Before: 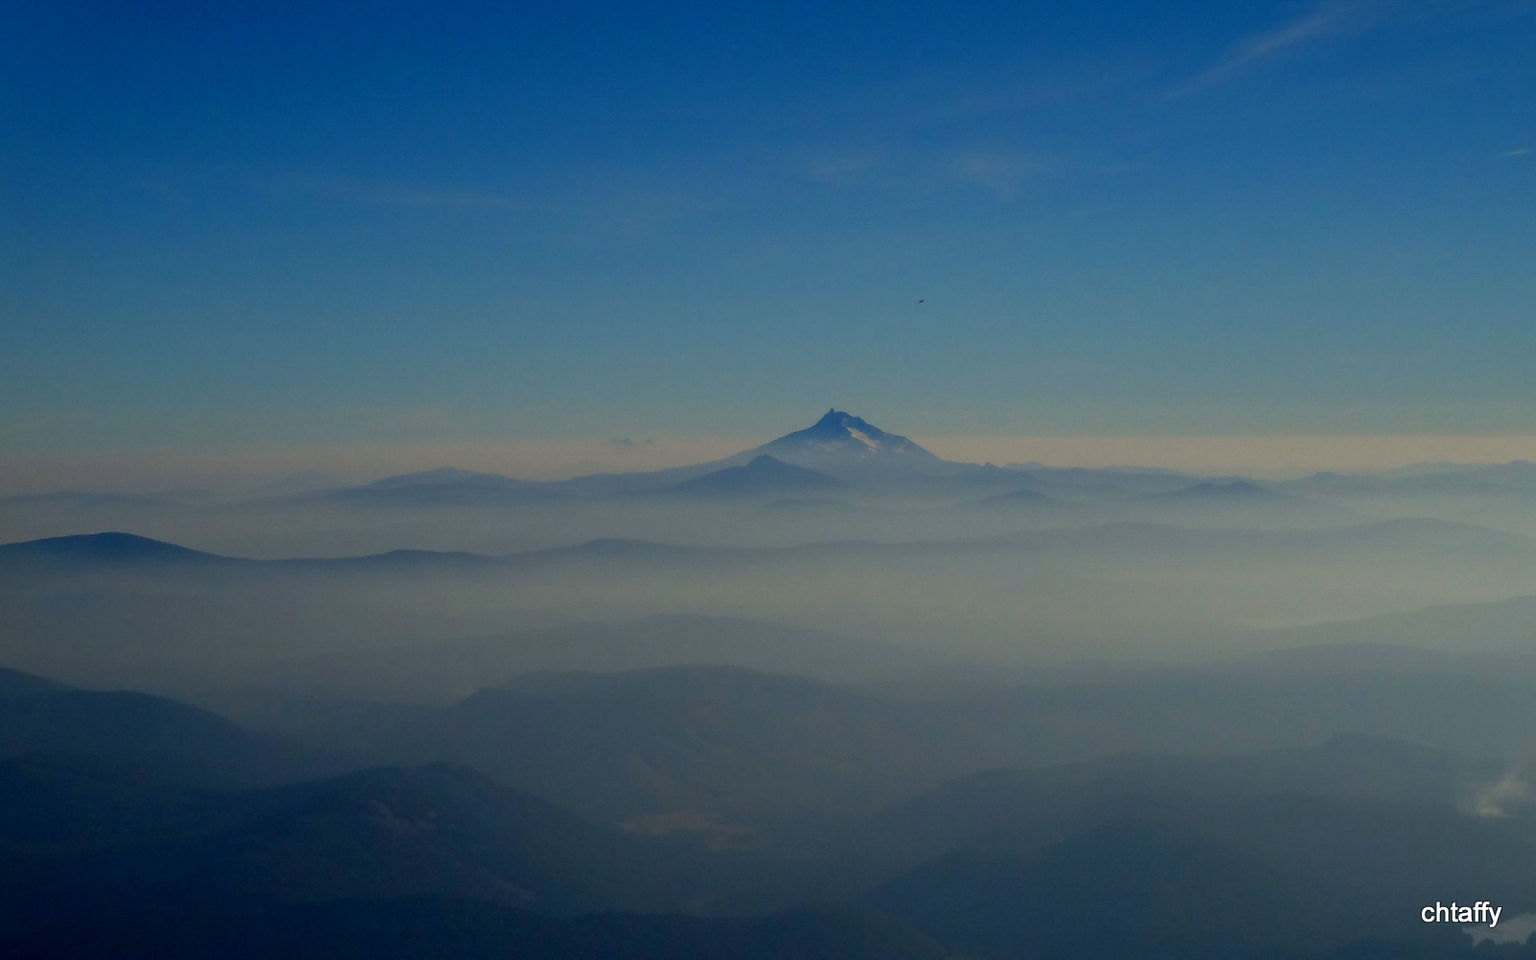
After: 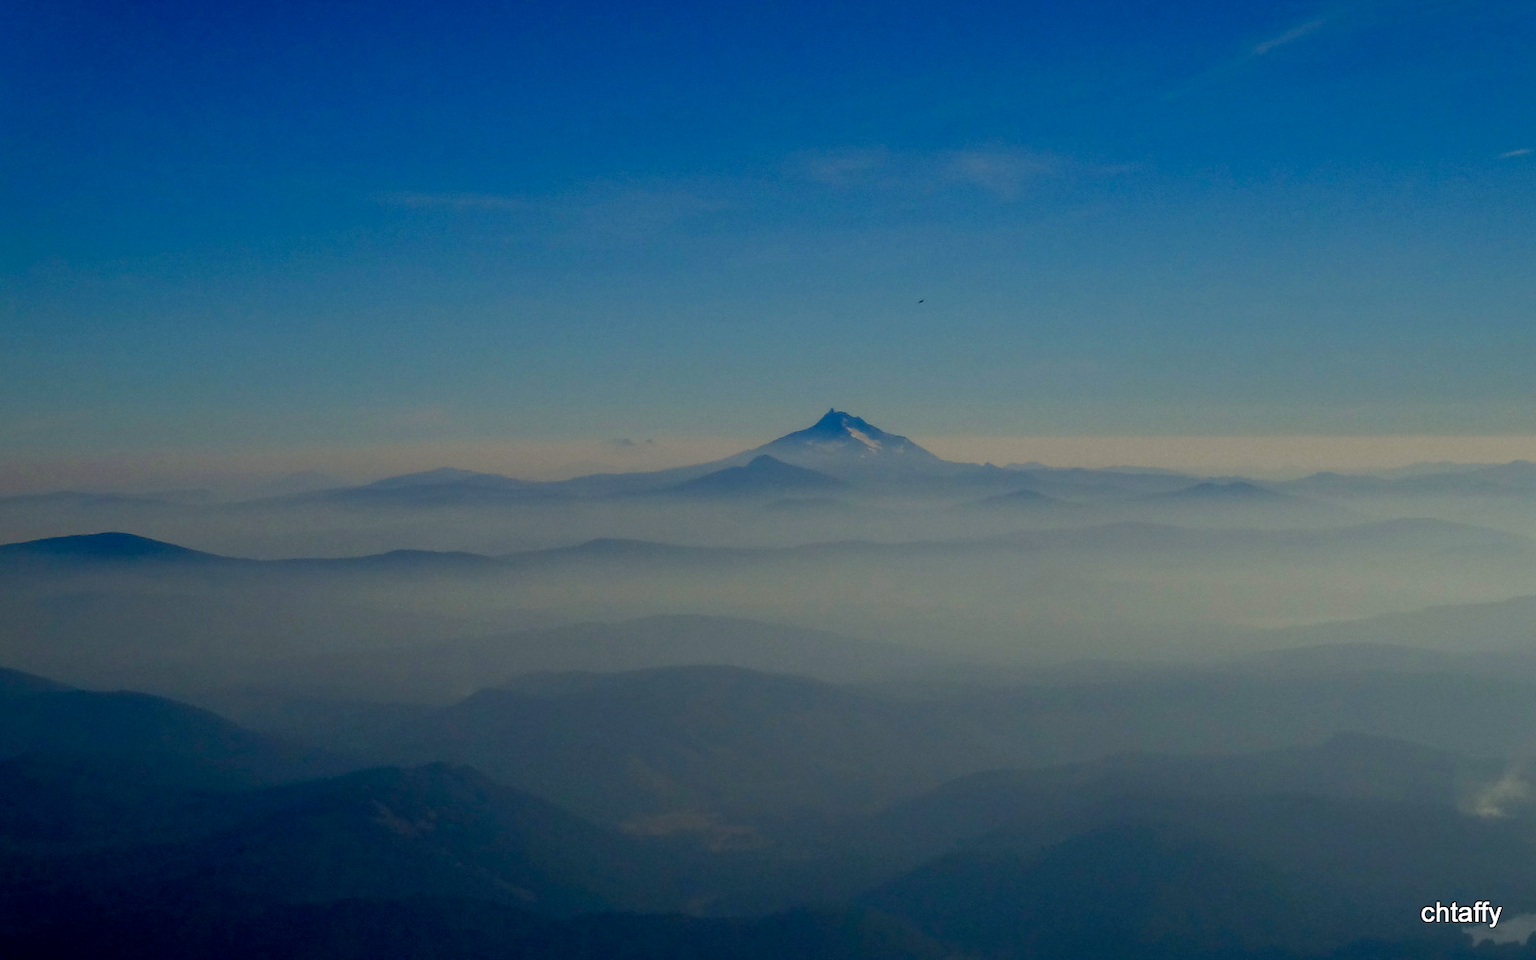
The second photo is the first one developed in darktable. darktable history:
color balance rgb: perceptual saturation grading › global saturation 20%, perceptual saturation grading › highlights -50%, perceptual saturation grading › shadows 30%
local contrast: highlights 100%, shadows 100%, detail 120%, midtone range 0.2
